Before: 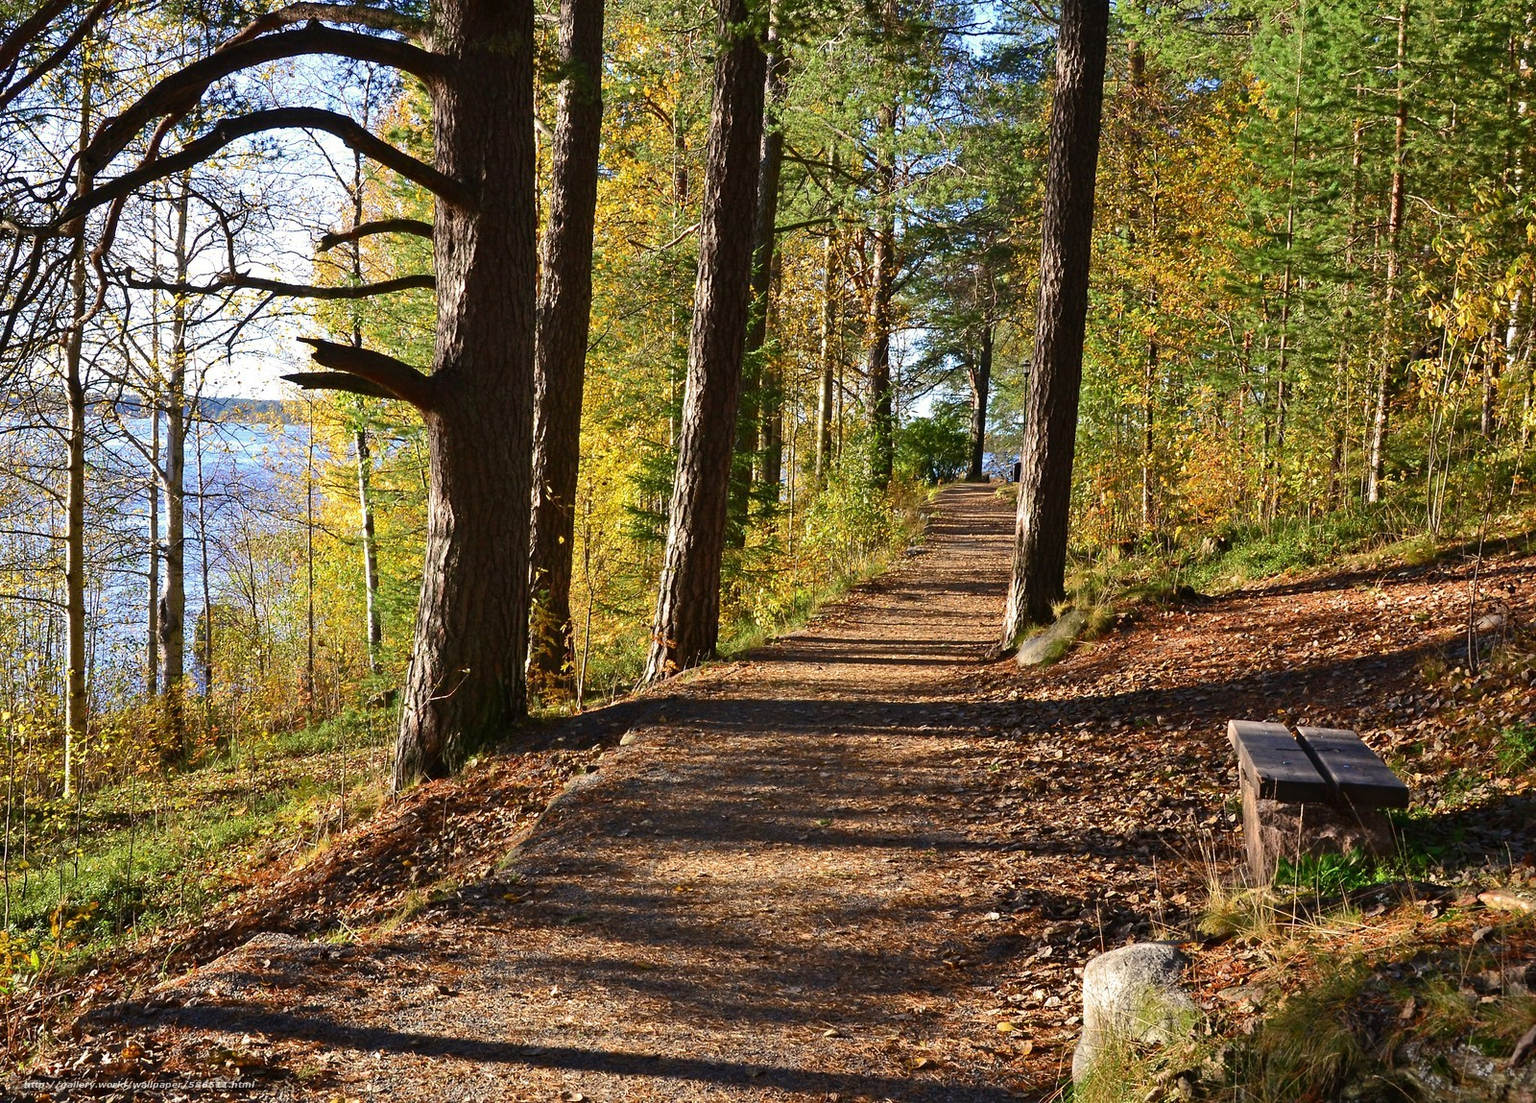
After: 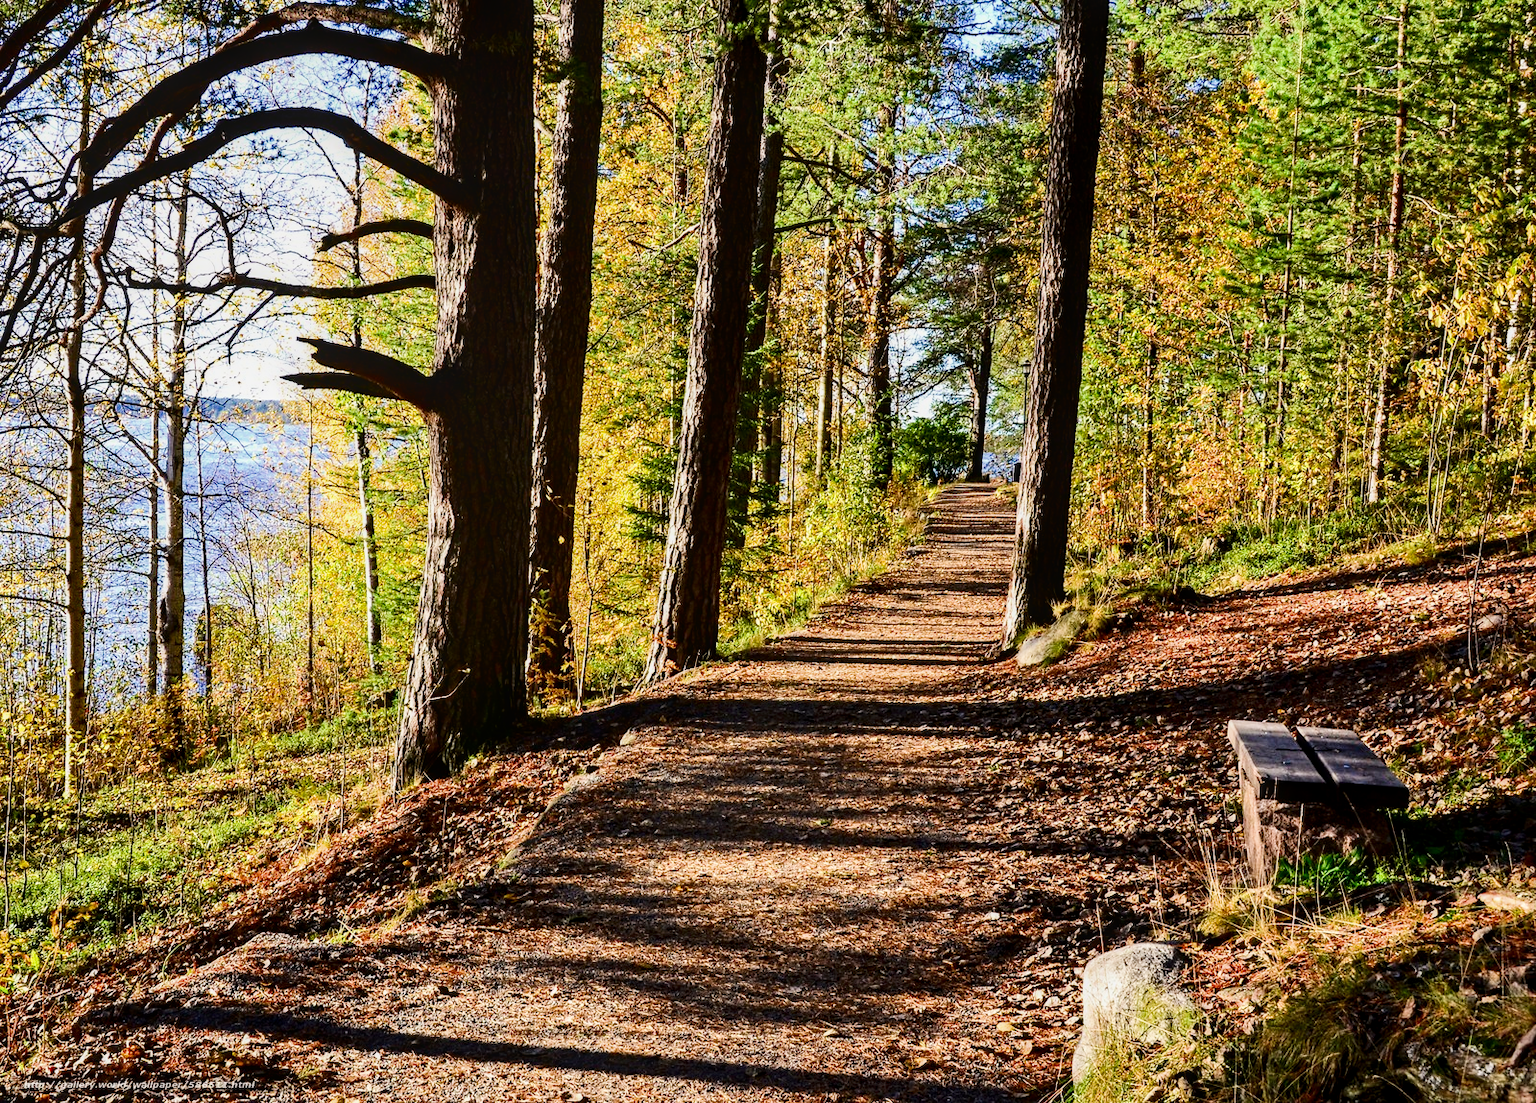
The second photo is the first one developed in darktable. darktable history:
filmic rgb: black relative exposure -7.65 EV, white relative exposure 4.56 EV, hardness 3.61, contrast 1.25
contrast brightness saturation: contrast 0.1, brightness -0.26, saturation 0.14
local contrast: on, module defaults
color zones: curves: ch1 [(0, 0.469) (0.001, 0.469) (0.12, 0.446) (0.248, 0.469) (0.5, 0.5) (0.748, 0.5) (0.999, 0.469) (1, 0.469)]
exposure: black level correction 0, exposure 1.2 EV, compensate exposure bias true, compensate highlight preservation false
